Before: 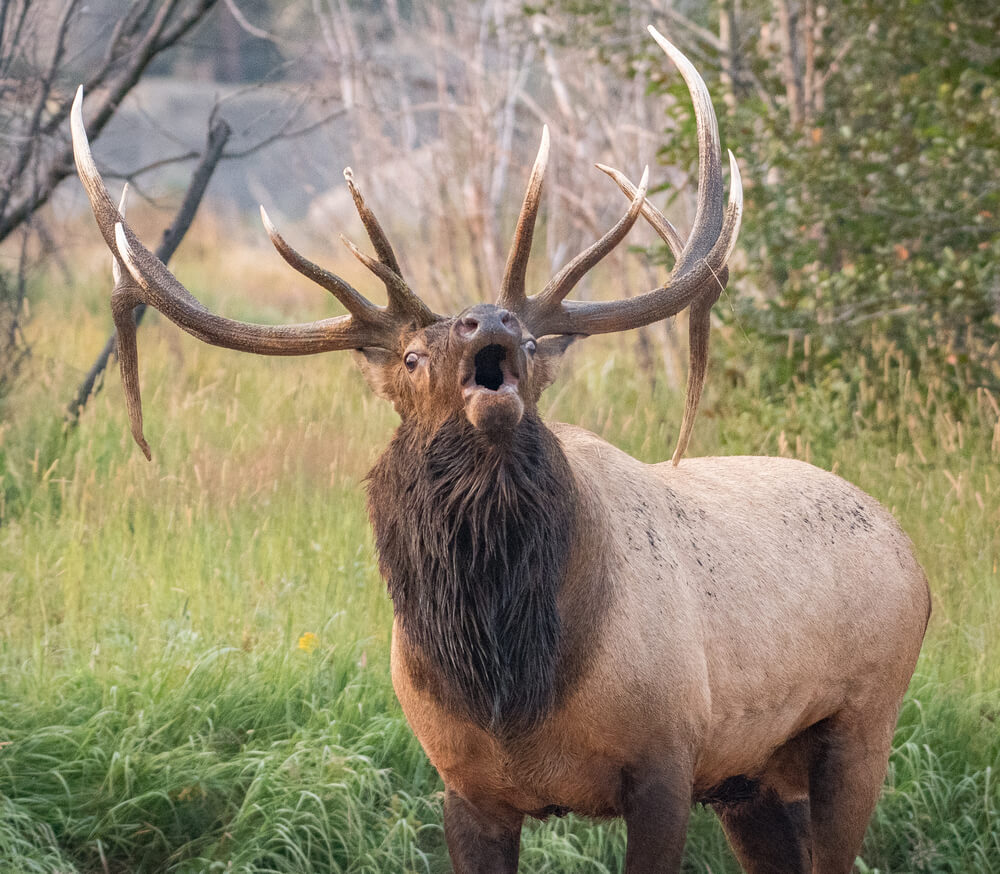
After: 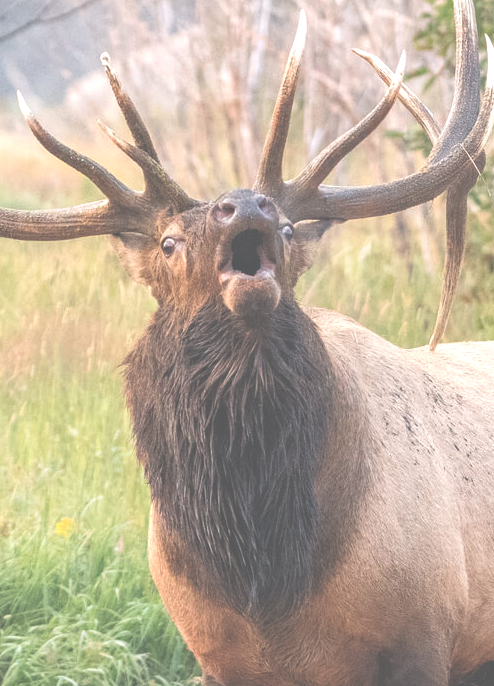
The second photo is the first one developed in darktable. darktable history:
exposure: black level correction -0.071, exposure 0.5 EV, compensate highlight preservation false
crop and rotate: angle 0.02°, left 24.353%, top 13.219%, right 26.156%, bottom 8.224%
